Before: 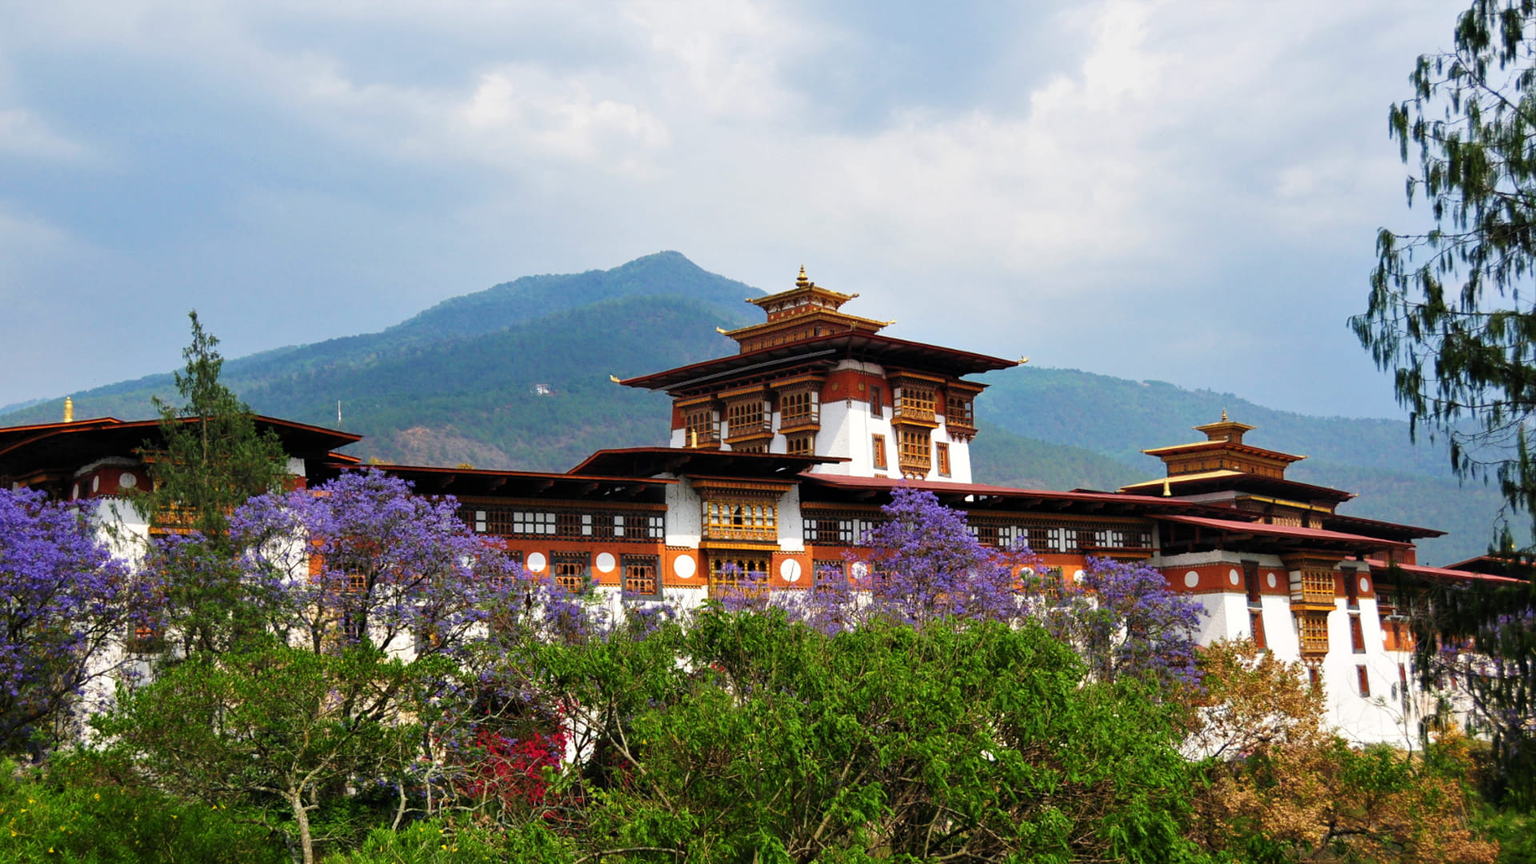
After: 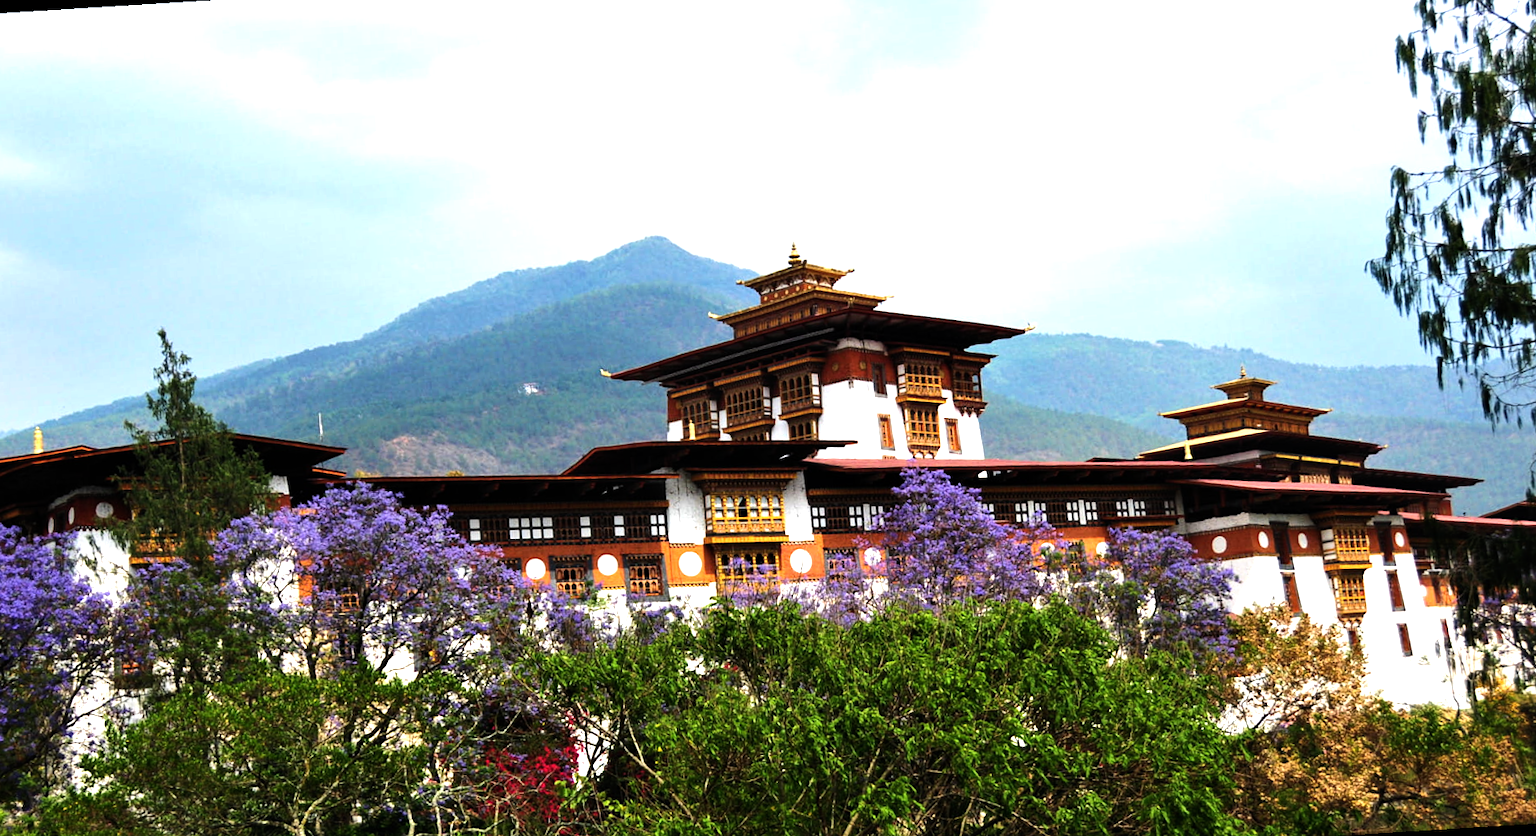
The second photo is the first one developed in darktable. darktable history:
tone equalizer: -8 EV -1.08 EV, -7 EV -1.01 EV, -6 EV -0.867 EV, -5 EV -0.578 EV, -3 EV 0.578 EV, -2 EV 0.867 EV, -1 EV 1.01 EV, +0 EV 1.08 EV, edges refinement/feathering 500, mask exposure compensation -1.57 EV, preserve details no
rotate and perspective: rotation -3.52°, crop left 0.036, crop right 0.964, crop top 0.081, crop bottom 0.919
